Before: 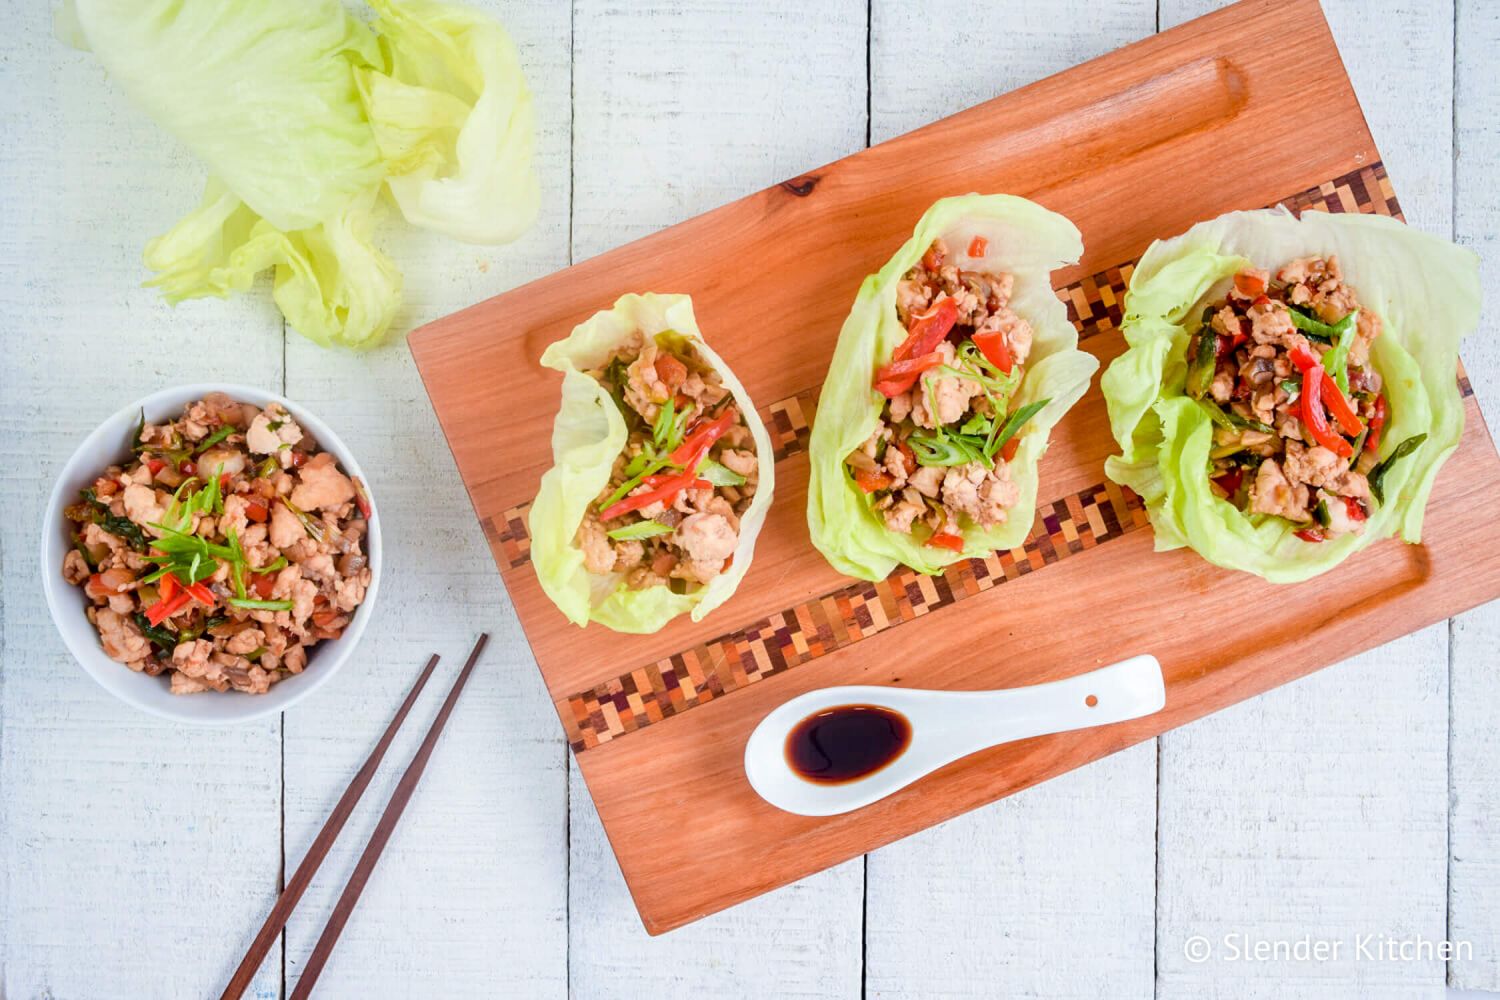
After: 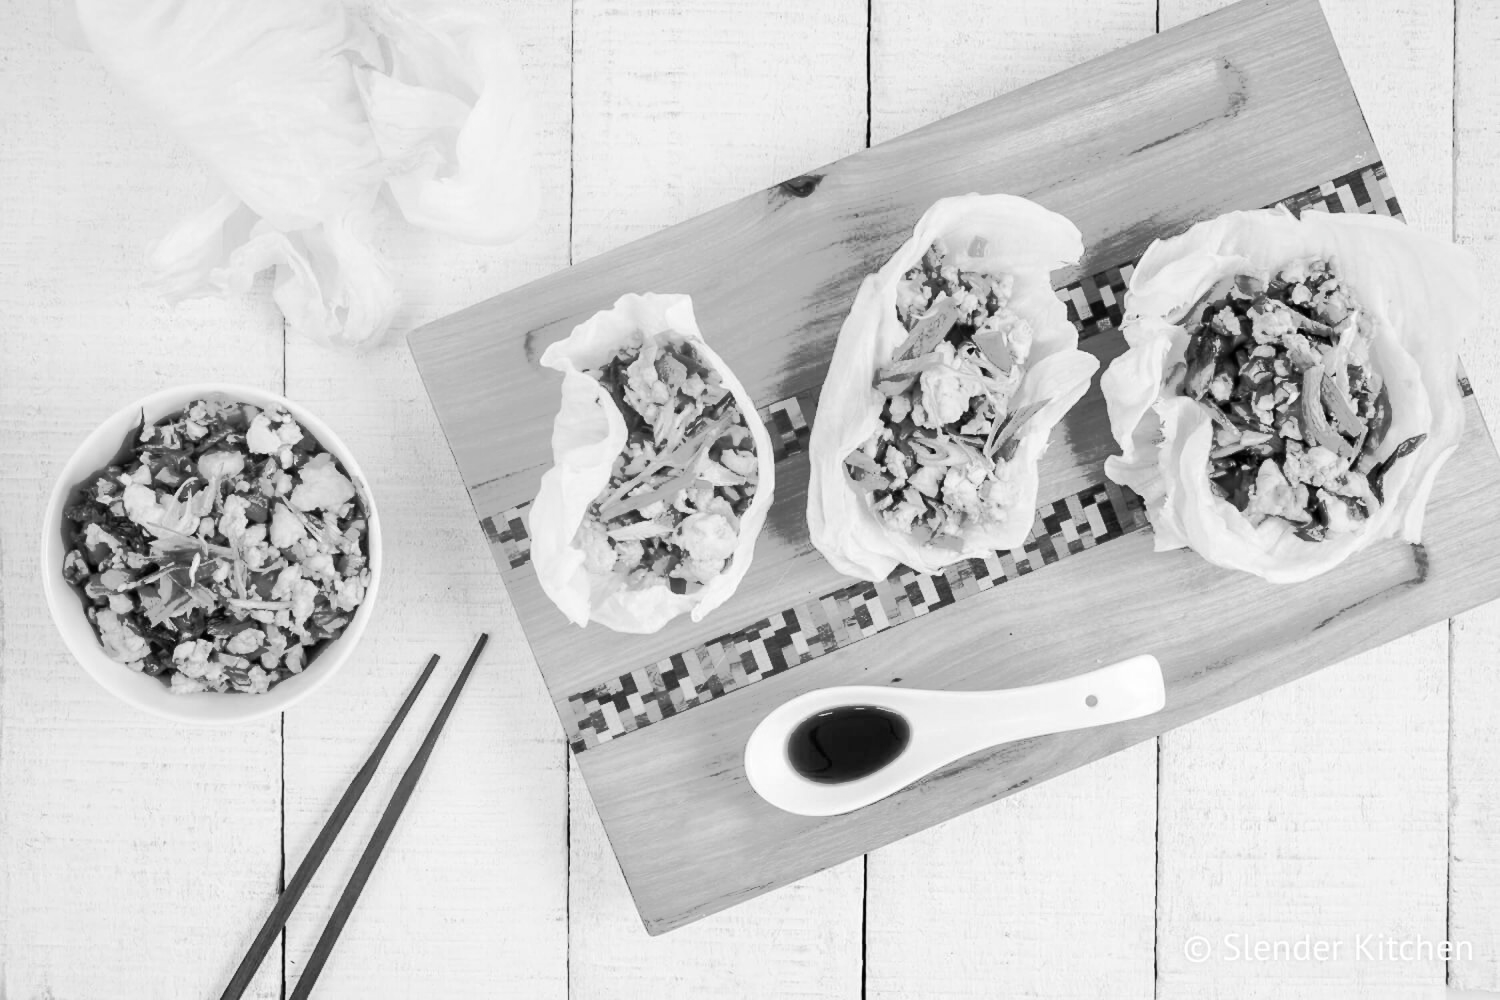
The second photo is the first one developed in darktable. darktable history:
tone curve: curves: ch0 [(0, 0) (0.003, 0.003) (0.011, 0.01) (0.025, 0.023) (0.044, 0.042) (0.069, 0.065) (0.1, 0.094) (0.136, 0.128) (0.177, 0.167) (0.224, 0.211) (0.277, 0.261) (0.335, 0.316) (0.399, 0.376) (0.468, 0.441) (0.543, 0.685) (0.623, 0.741) (0.709, 0.8) (0.801, 0.863) (0.898, 0.929) (1, 1)], color space Lab, independent channels, preserve colors none
color zones: curves: ch1 [(0, -0.014) (0.143, -0.013) (0.286, -0.013) (0.429, -0.016) (0.571, -0.019) (0.714, -0.015) (0.857, 0.002) (1, -0.014)], process mode strong
